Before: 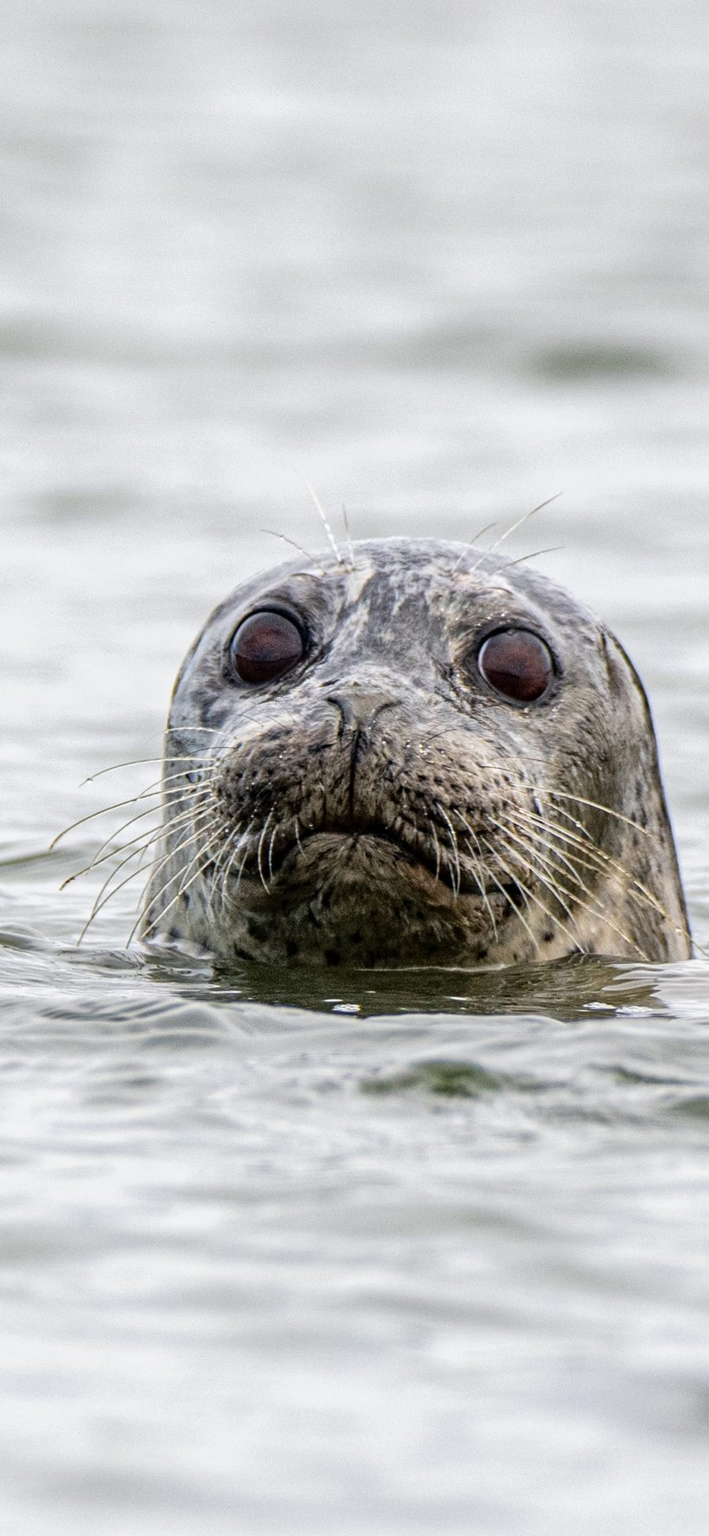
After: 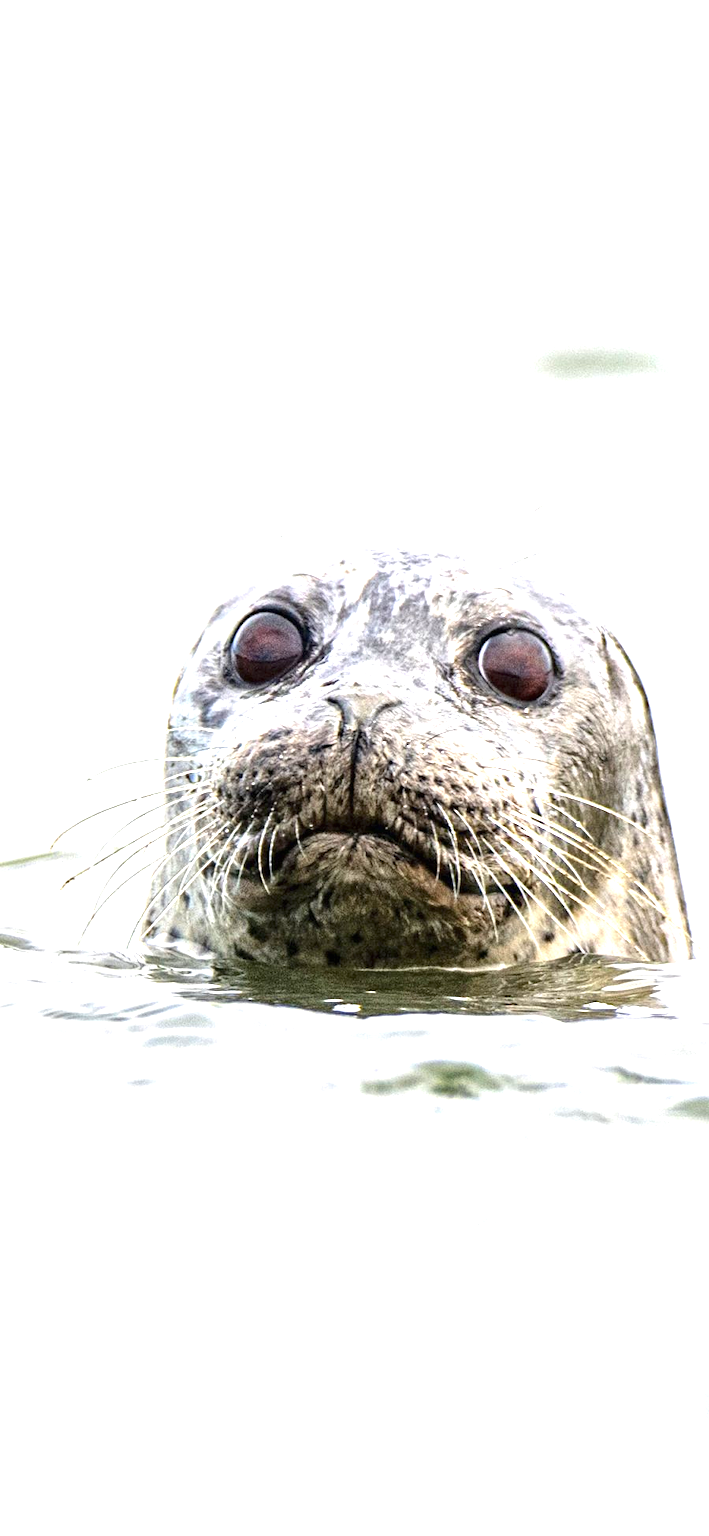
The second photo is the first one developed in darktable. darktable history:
exposure: black level correction 0, exposure 1.458 EV, compensate highlight preservation false
tone equalizer: mask exposure compensation -0.488 EV
